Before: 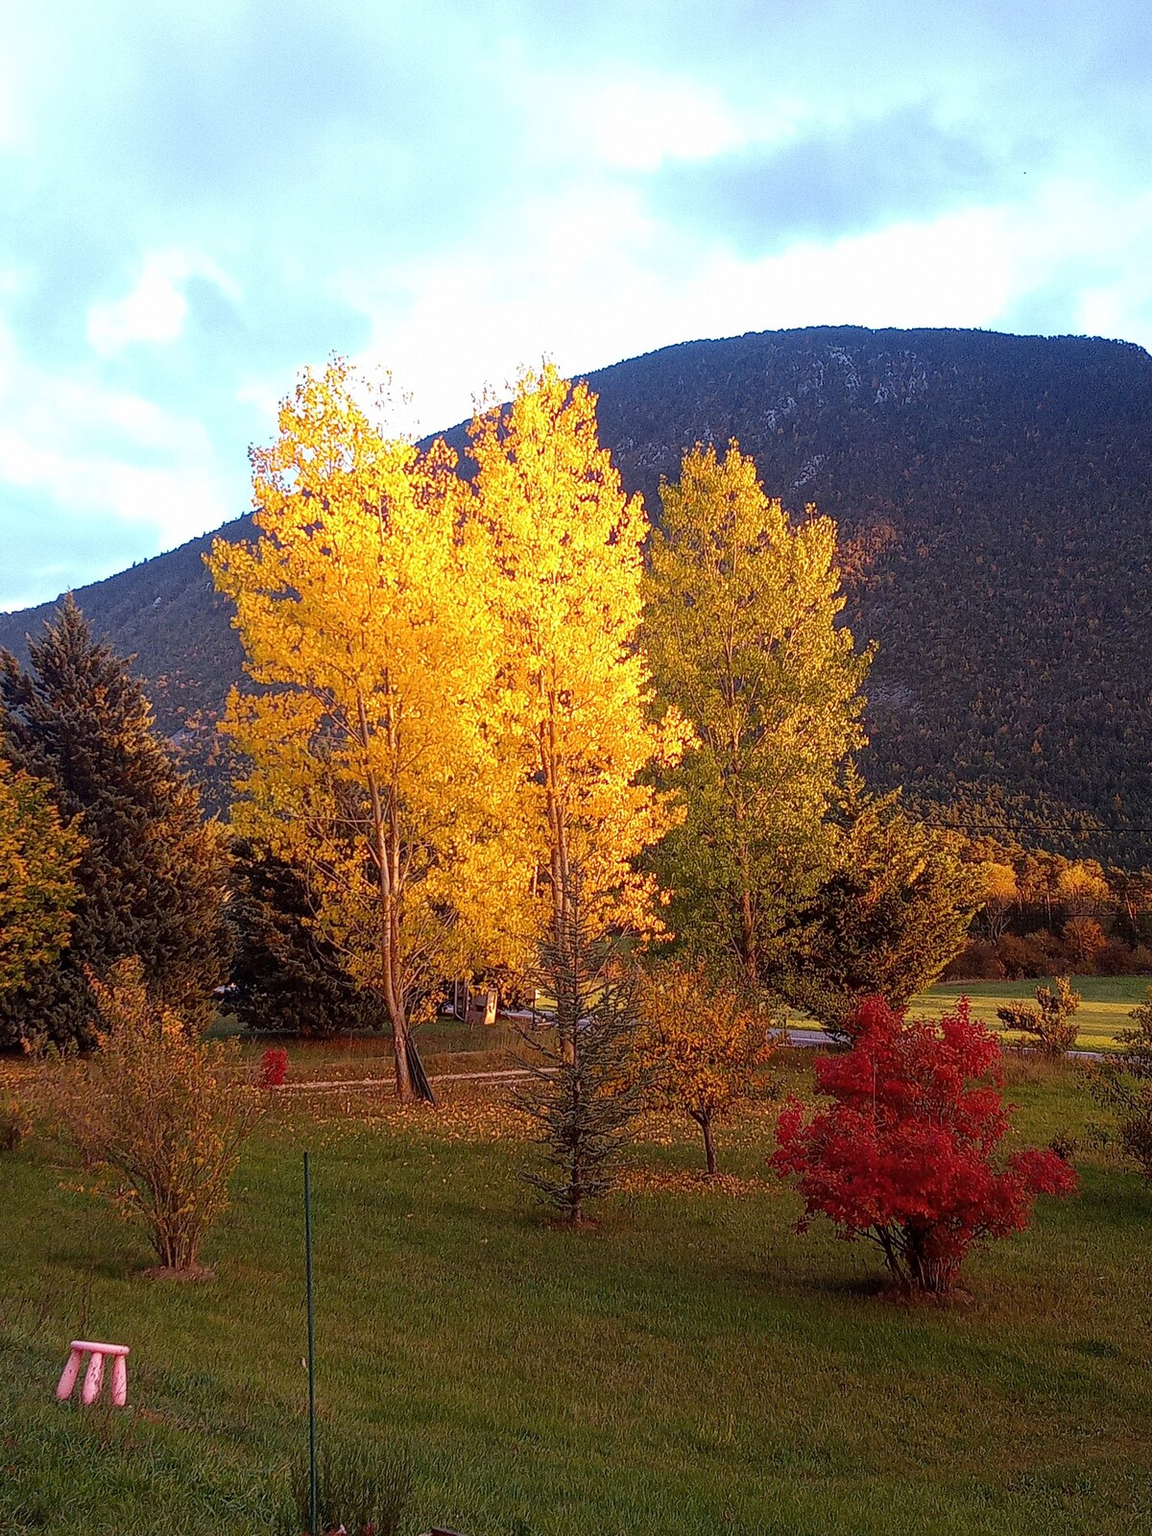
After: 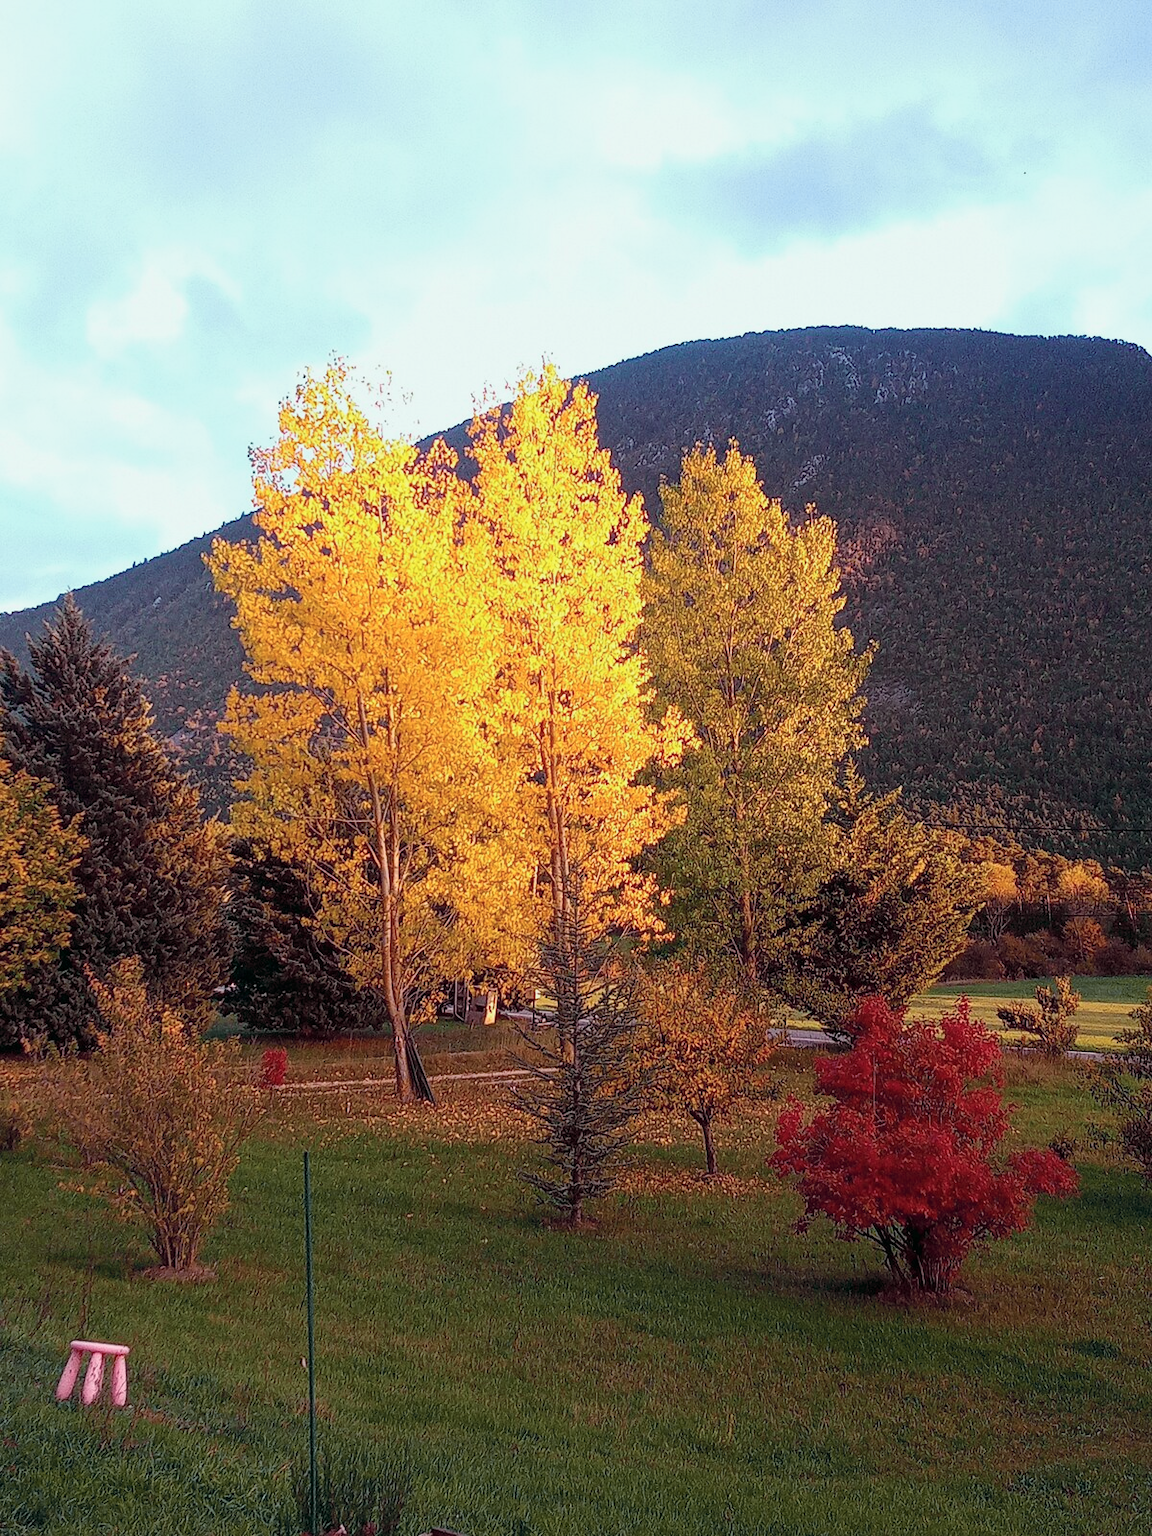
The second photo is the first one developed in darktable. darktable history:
tone curve: curves: ch0 [(0, 0) (0.822, 0.825) (0.994, 0.955)]; ch1 [(0, 0) (0.226, 0.261) (0.383, 0.397) (0.46, 0.46) (0.498, 0.479) (0.524, 0.523) (0.578, 0.575) (1, 1)]; ch2 [(0, 0) (0.438, 0.456) (0.5, 0.498) (0.547, 0.515) (0.597, 0.58) (0.629, 0.603) (1, 1)], color space Lab, independent channels, preserve colors none
